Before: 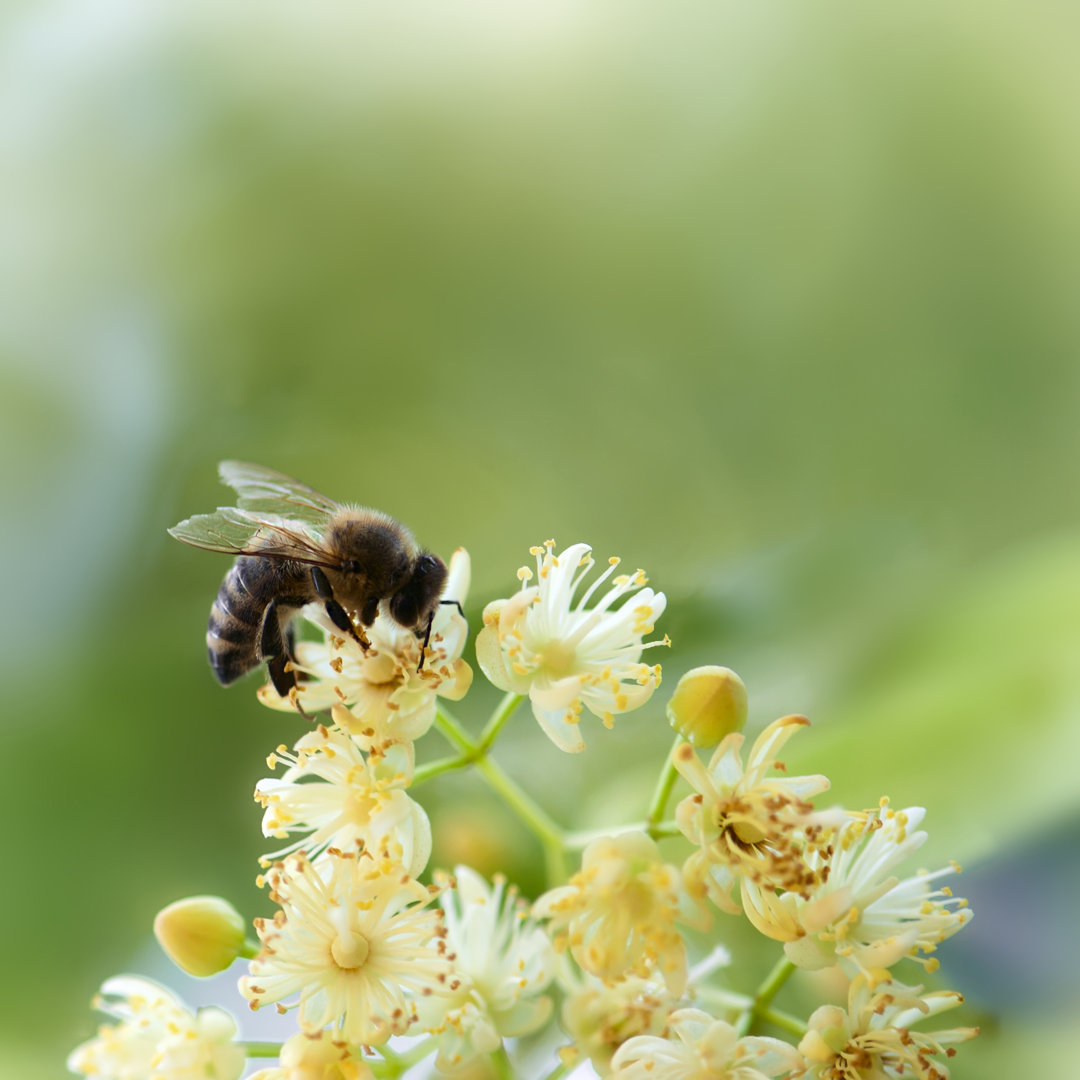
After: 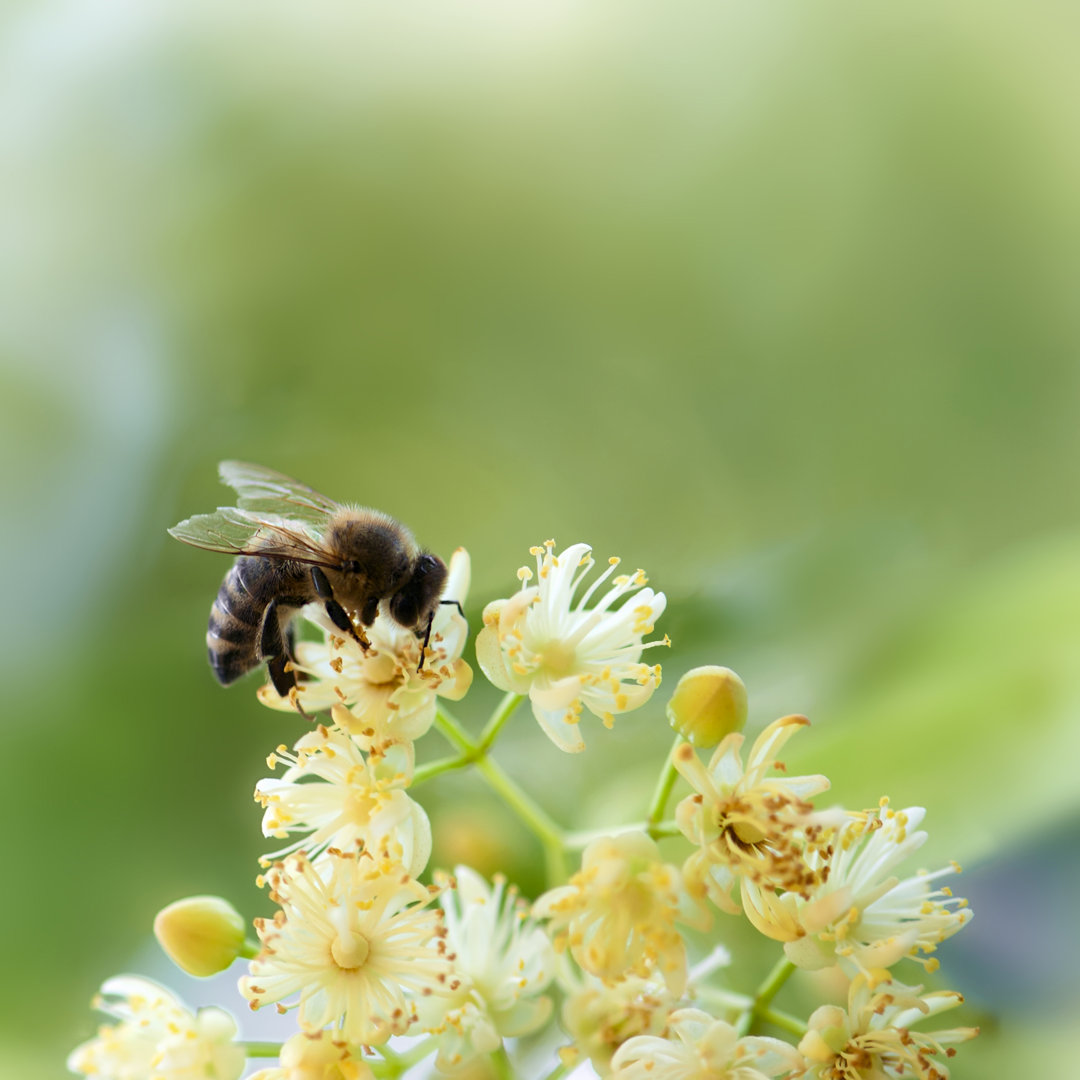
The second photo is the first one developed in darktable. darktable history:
levels: levels [0.018, 0.493, 1]
